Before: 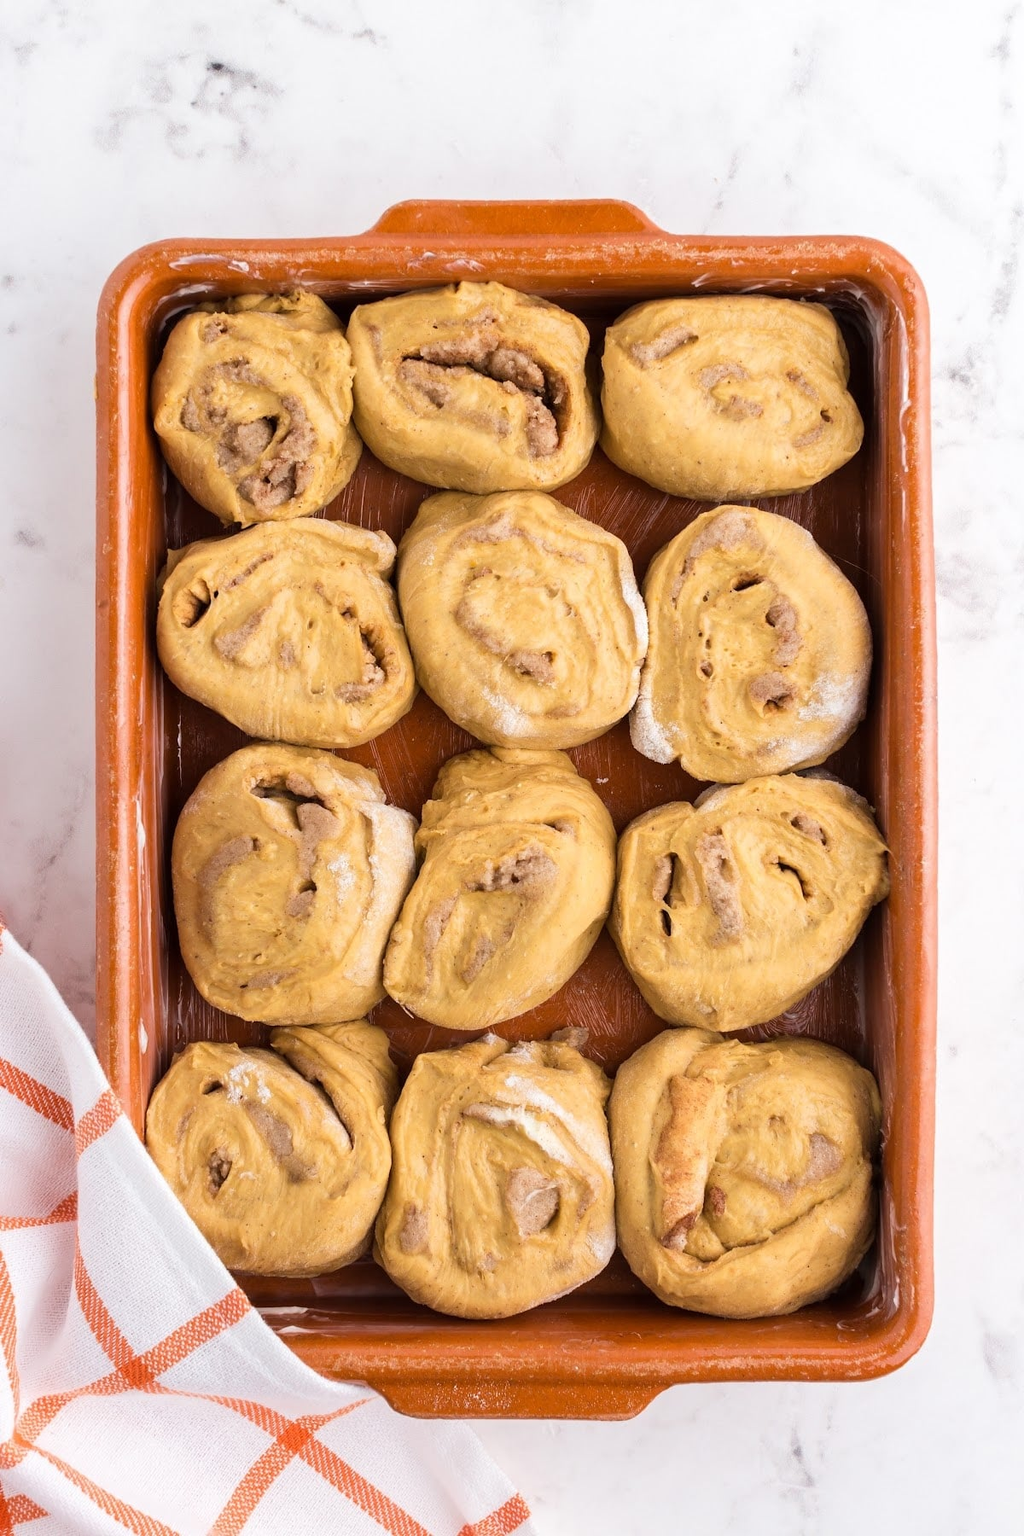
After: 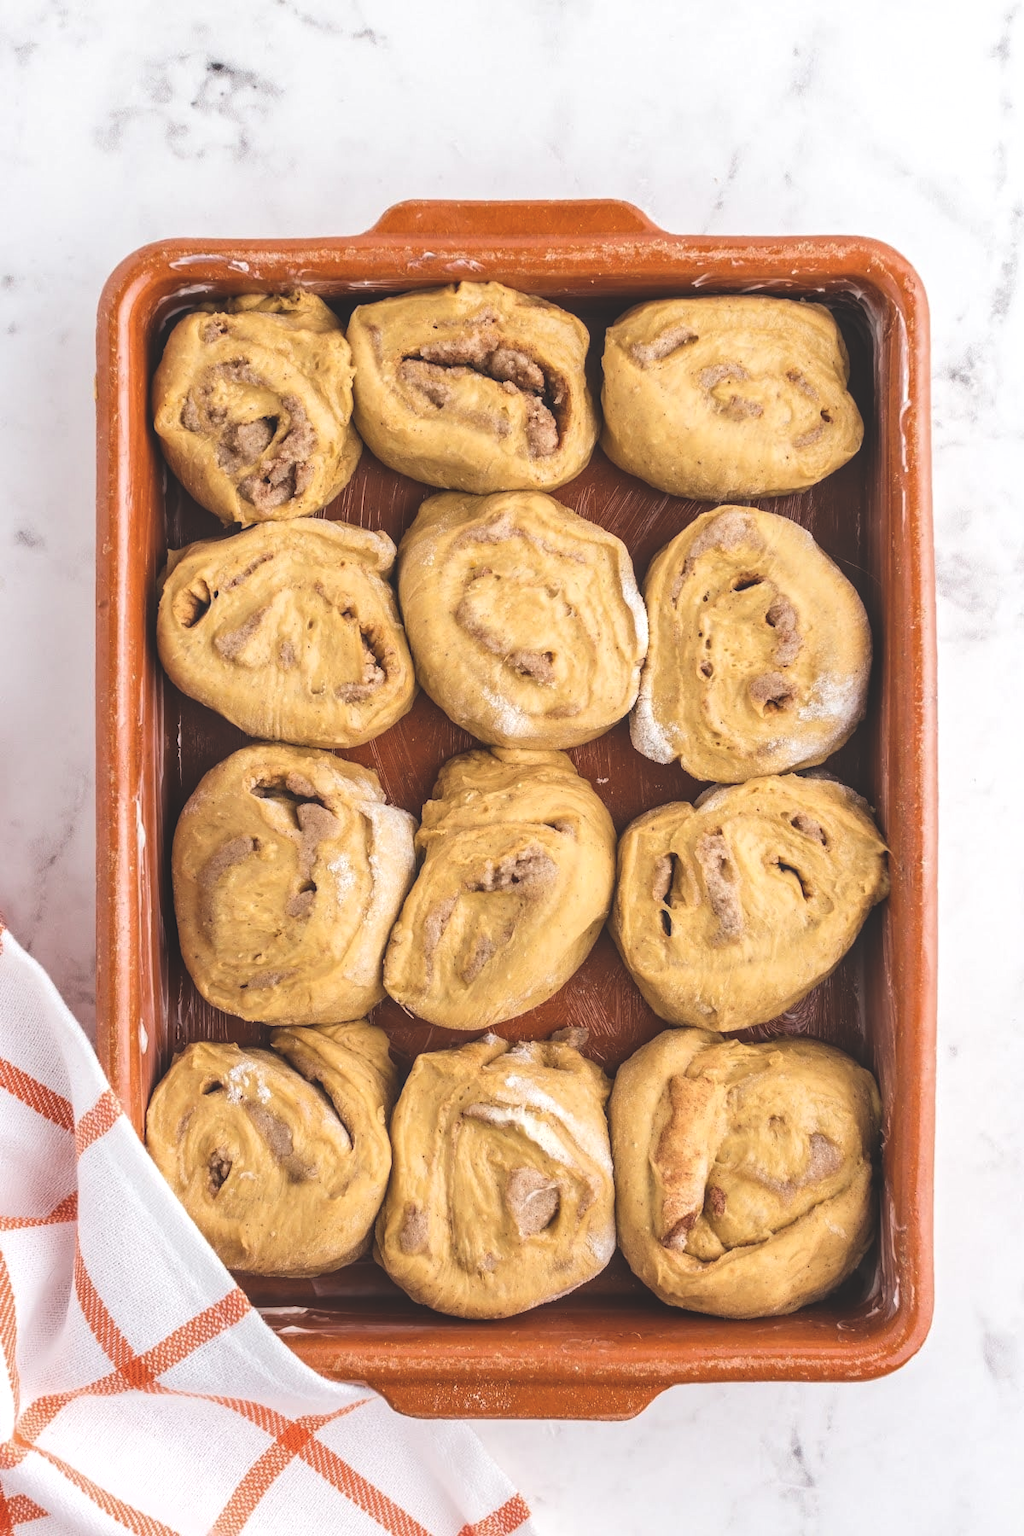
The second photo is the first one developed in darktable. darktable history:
exposure: black level correction -0.03, compensate highlight preservation false
local contrast: detail 130%
